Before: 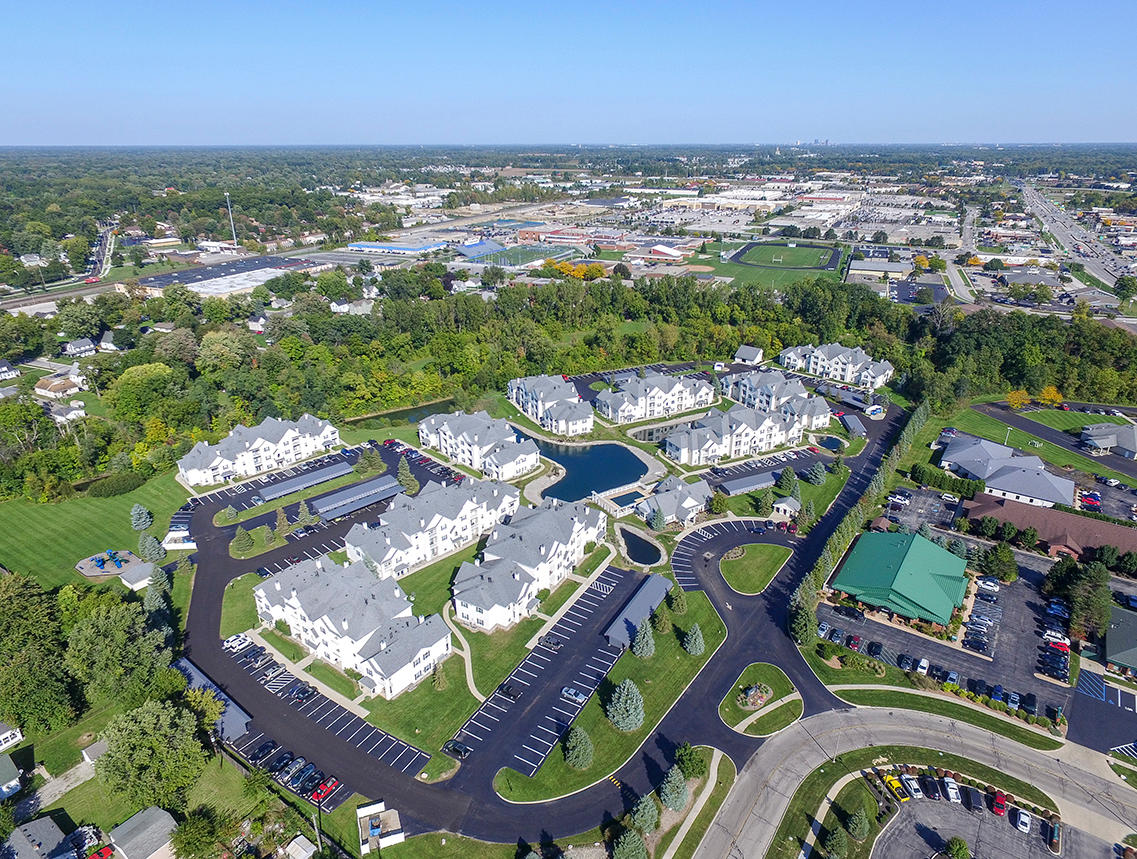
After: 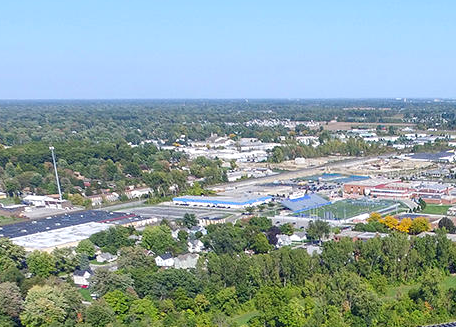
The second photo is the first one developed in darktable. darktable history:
crop: left 15.451%, top 5.446%, right 44.395%, bottom 56.447%
exposure: exposure 0.203 EV, compensate highlight preservation false
